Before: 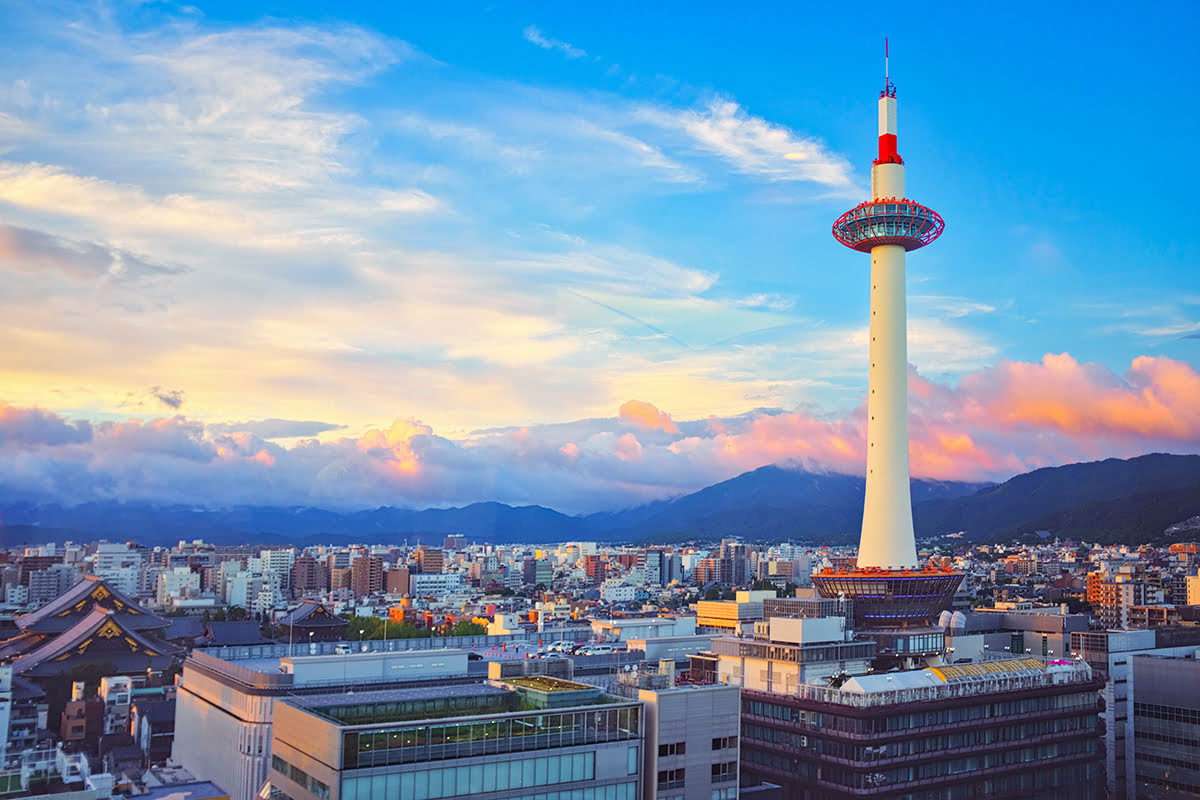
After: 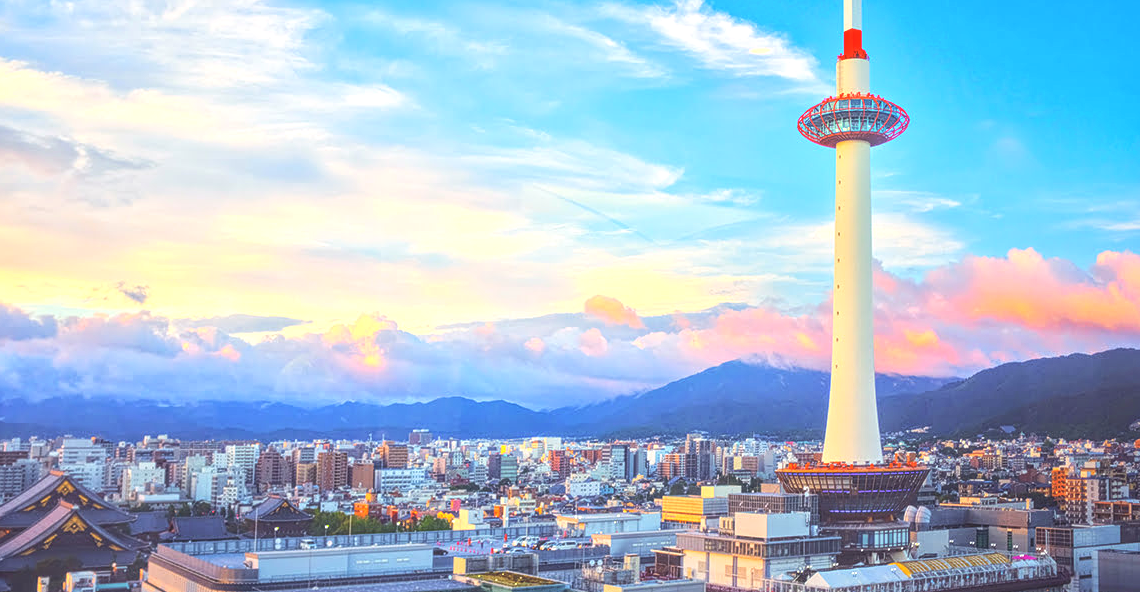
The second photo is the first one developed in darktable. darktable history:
tone equalizer: -8 EV 0.001 EV, -7 EV -0.002 EV, -6 EV 0.002 EV, -5 EV -0.03 EV, -4 EV -0.116 EV, -3 EV -0.169 EV, -2 EV 0.24 EV, -1 EV 0.702 EV, +0 EV 0.493 EV
local contrast: highlights 73%, shadows 15%, midtone range 0.197
exposure: exposure -0.116 EV, compensate exposure bias true, compensate highlight preservation false
shadows and highlights: shadows -30, highlights 30
crop and rotate: left 2.991%, top 13.302%, right 1.981%, bottom 12.636%
